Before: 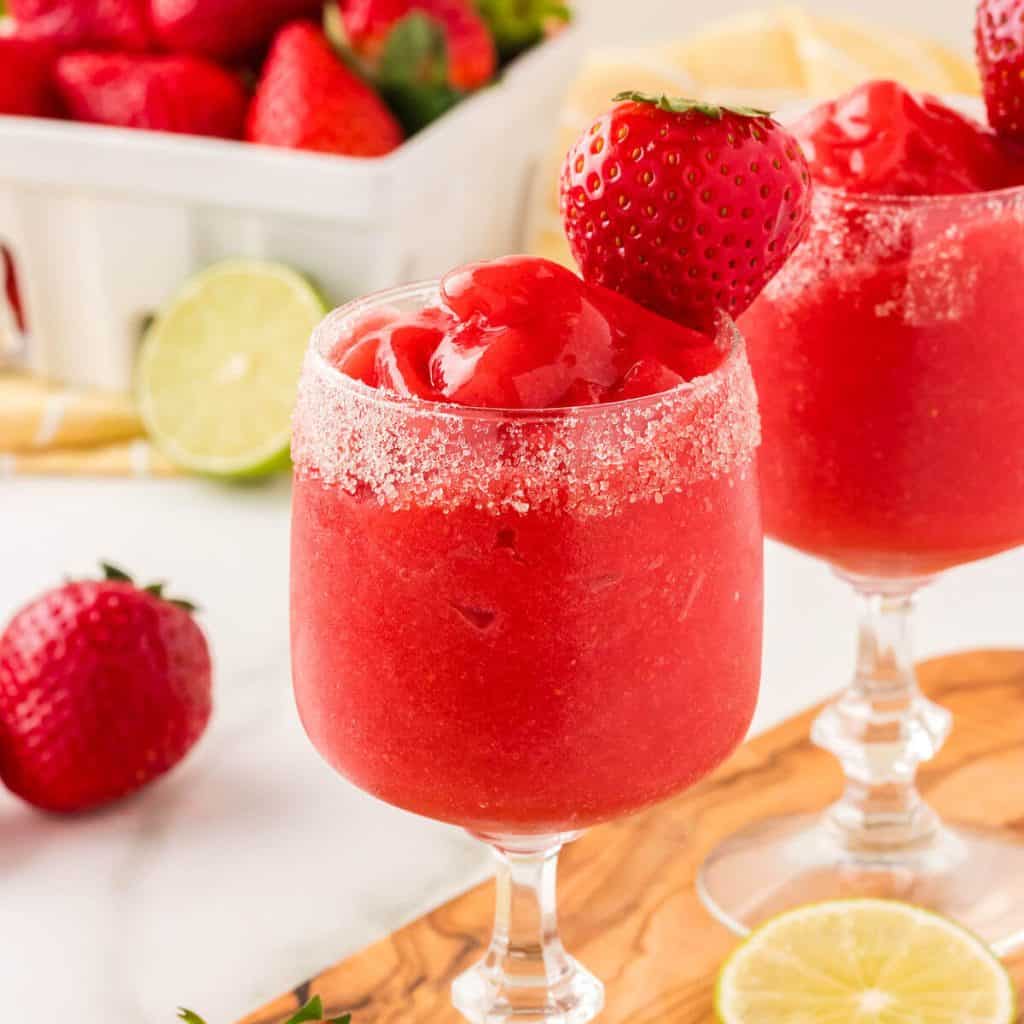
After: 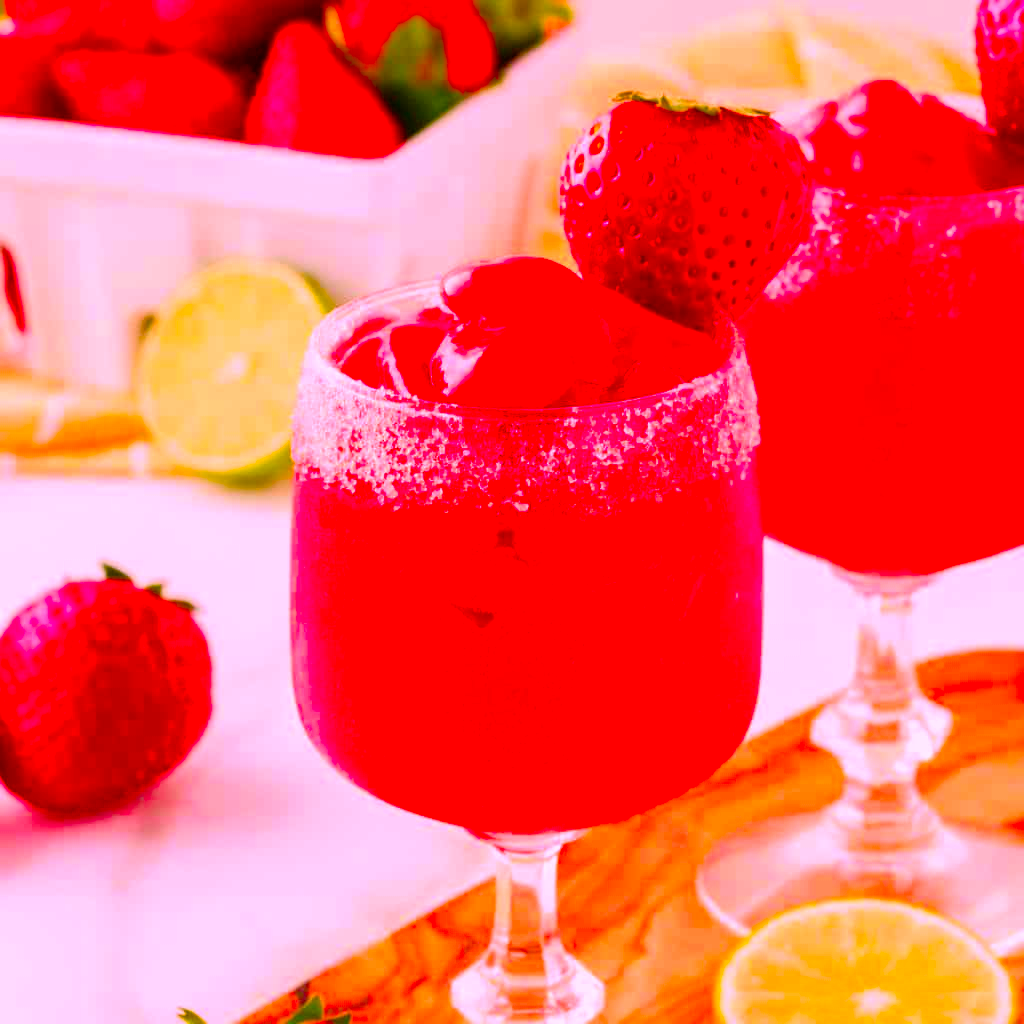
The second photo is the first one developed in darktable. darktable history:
color balance rgb: linear chroma grading › global chroma 18.9%, perceptual saturation grading › global saturation 20%, perceptual saturation grading › highlights -25%, perceptual saturation grading › shadows 50%, global vibrance 18.93%
color correction: highlights a* 19.5, highlights b* -11.53, saturation 1.69
